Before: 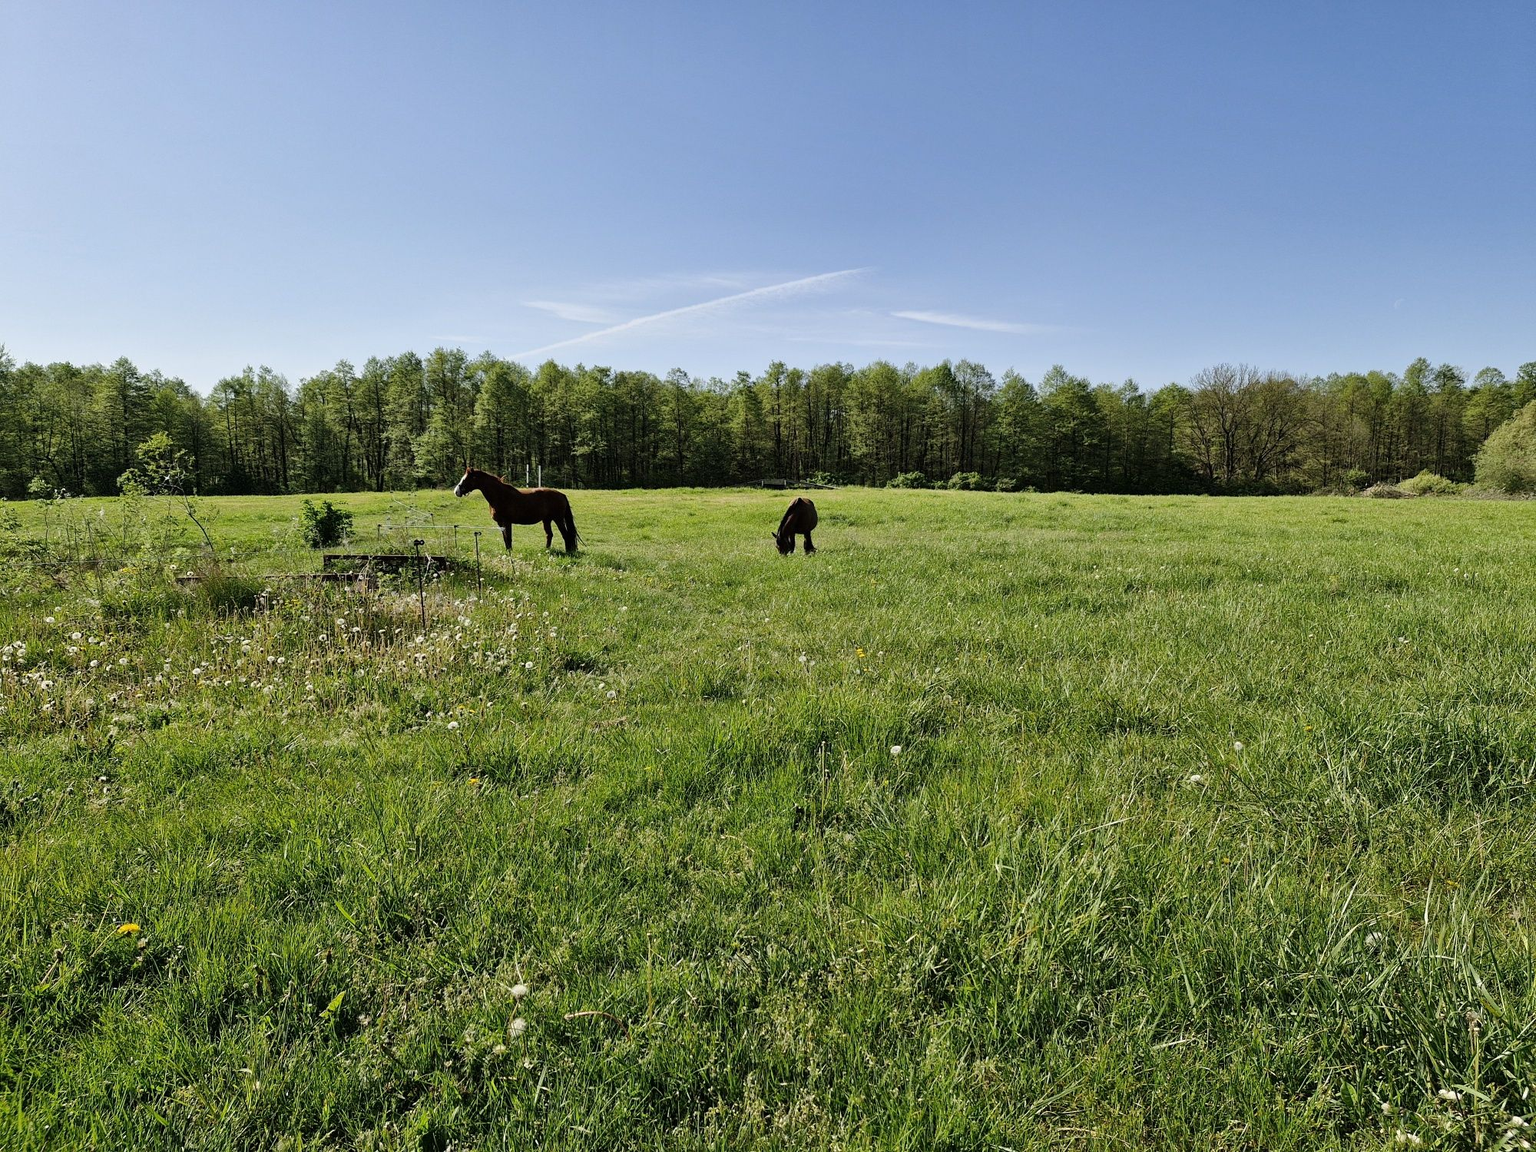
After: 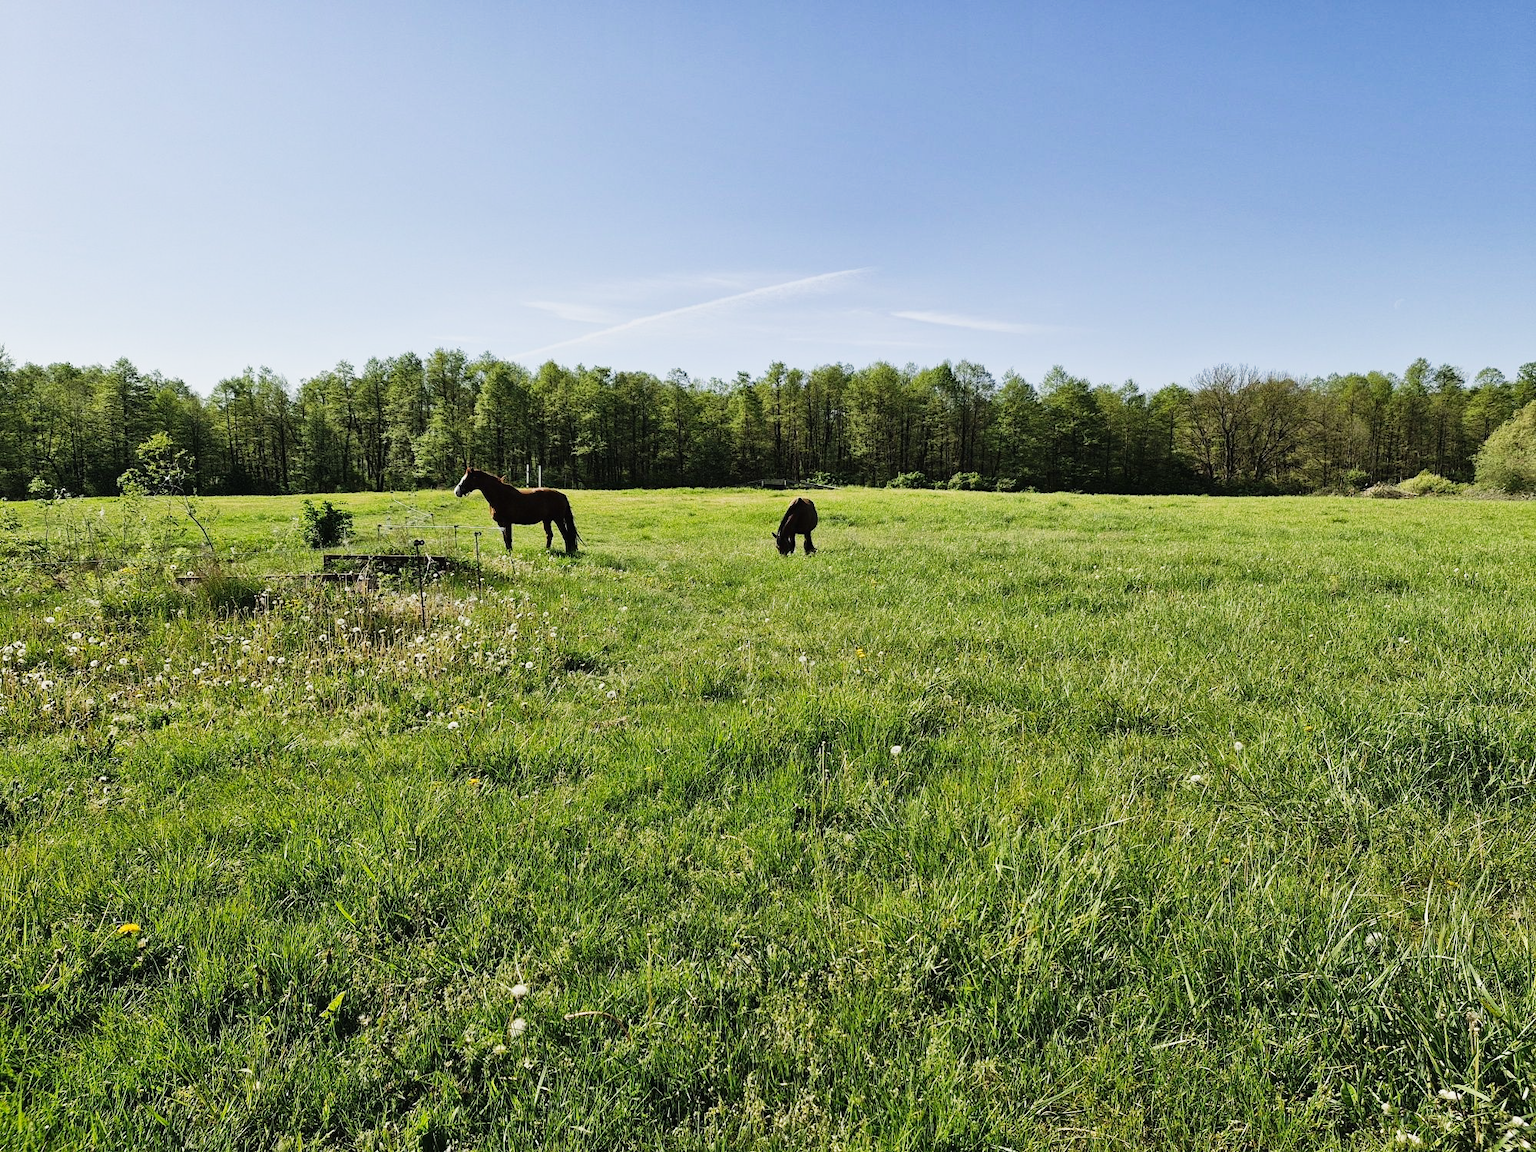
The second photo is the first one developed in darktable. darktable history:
tone curve: curves: ch0 [(0, 0.013) (0.104, 0.103) (0.258, 0.267) (0.448, 0.487) (0.709, 0.794) (0.886, 0.922) (0.994, 0.971)]; ch1 [(0, 0) (0.335, 0.298) (0.446, 0.413) (0.488, 0.484) (0.515, 0.508) (0.566, 0.593) (0.635, 0.661) (1, 1)]; ch2 [(0, 0) (0.314, 0.301) (0.437, 0.403) (0.502, 0.494) (0.528, 0.54) (0.557, 0.559) (0.612, 0.62) (0.715, 0.691) (1, 1)], preserve colors none
